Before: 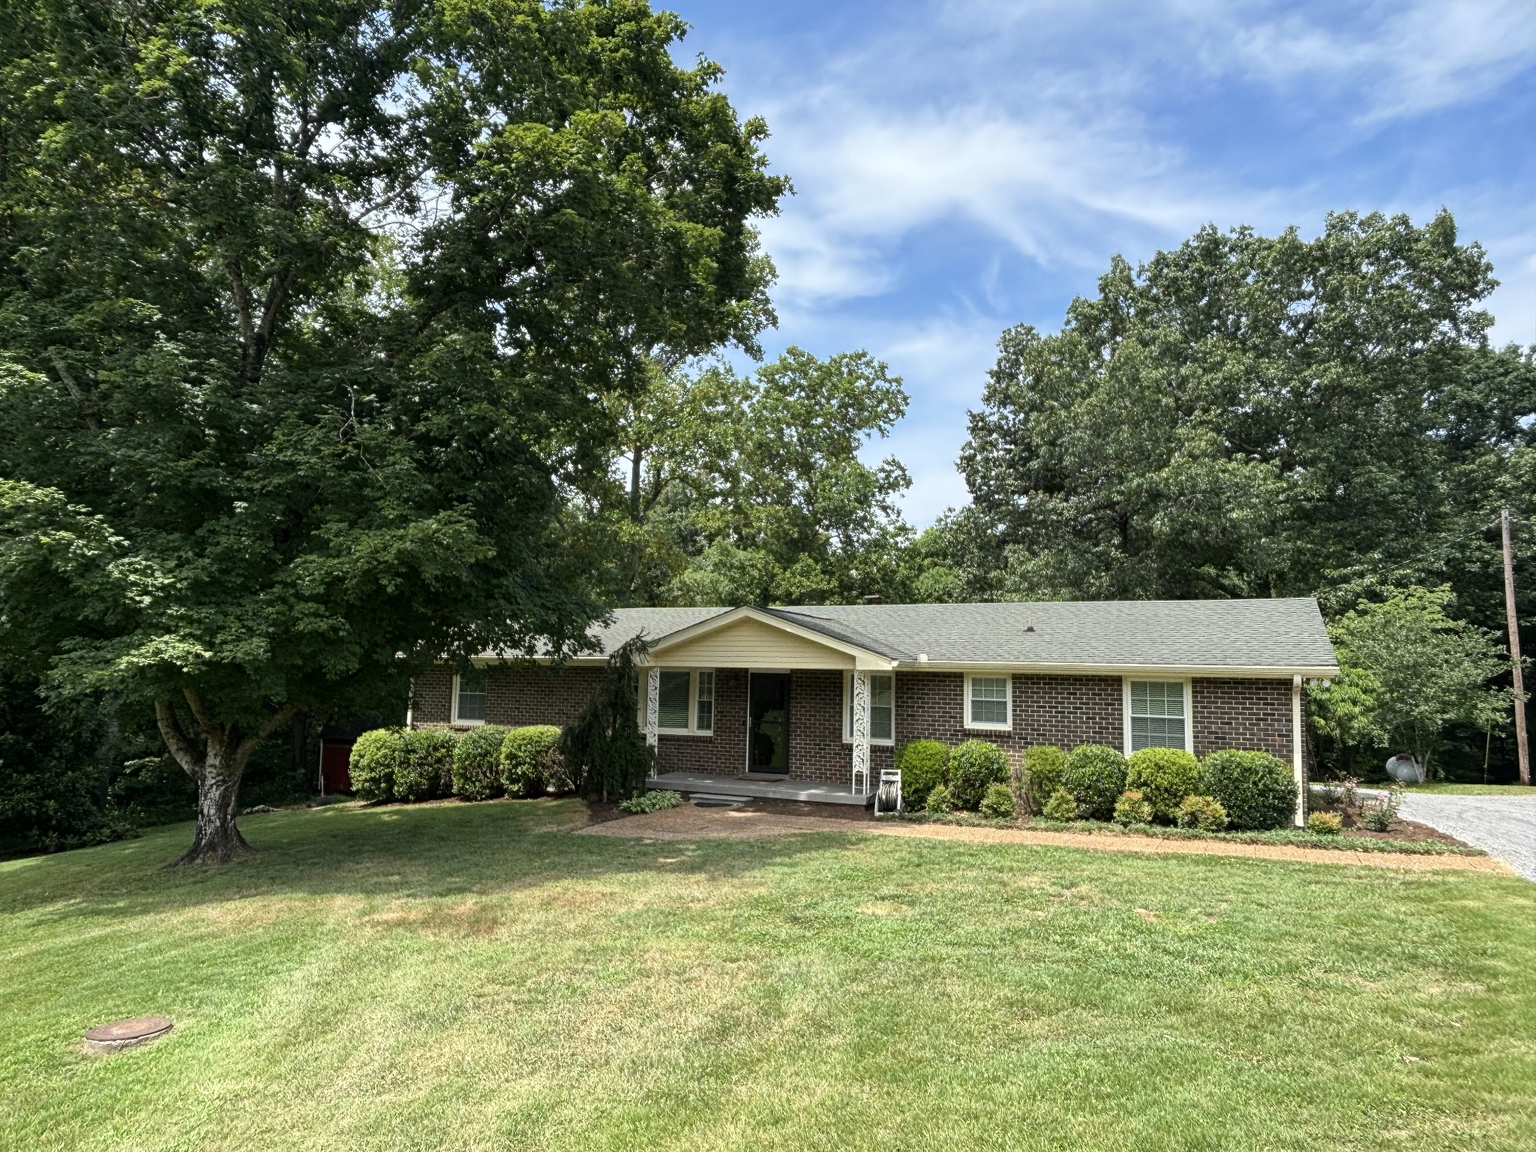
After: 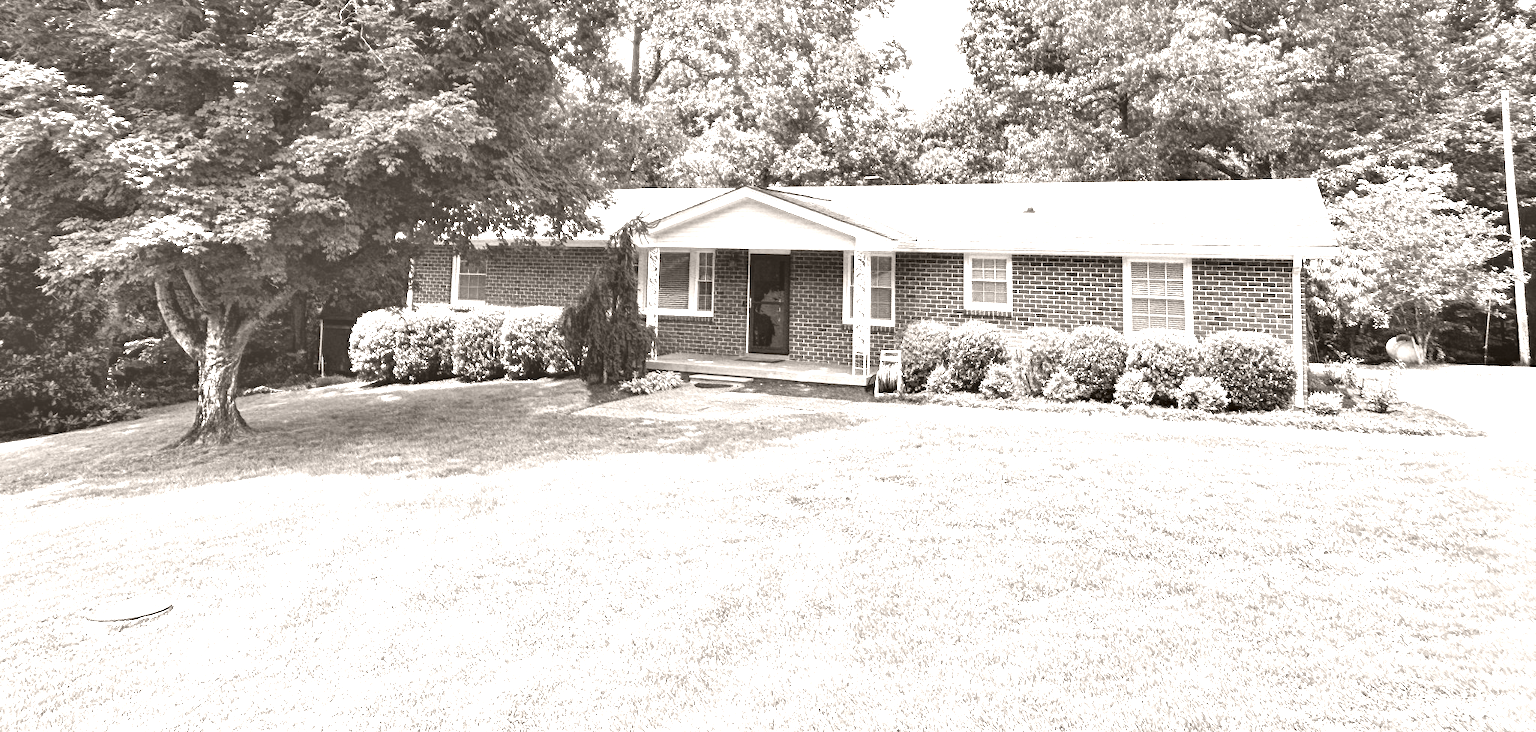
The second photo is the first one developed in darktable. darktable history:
contrast equalizer: octaves 7, y [[0.6 ×6], [0.55 ×6], [0 ×6], [0 ×6], [0 ×6]]
shadows and highlights: shadows 10, white point adjustment 1, highlights -40
colorize: hue 34.49°, saturation 35.33%, source mix 100%, lightness 55%, version 1
exposure: exposure 0.6 EV, compensate highlight preservation false
crop and rotate: top 36.435%
